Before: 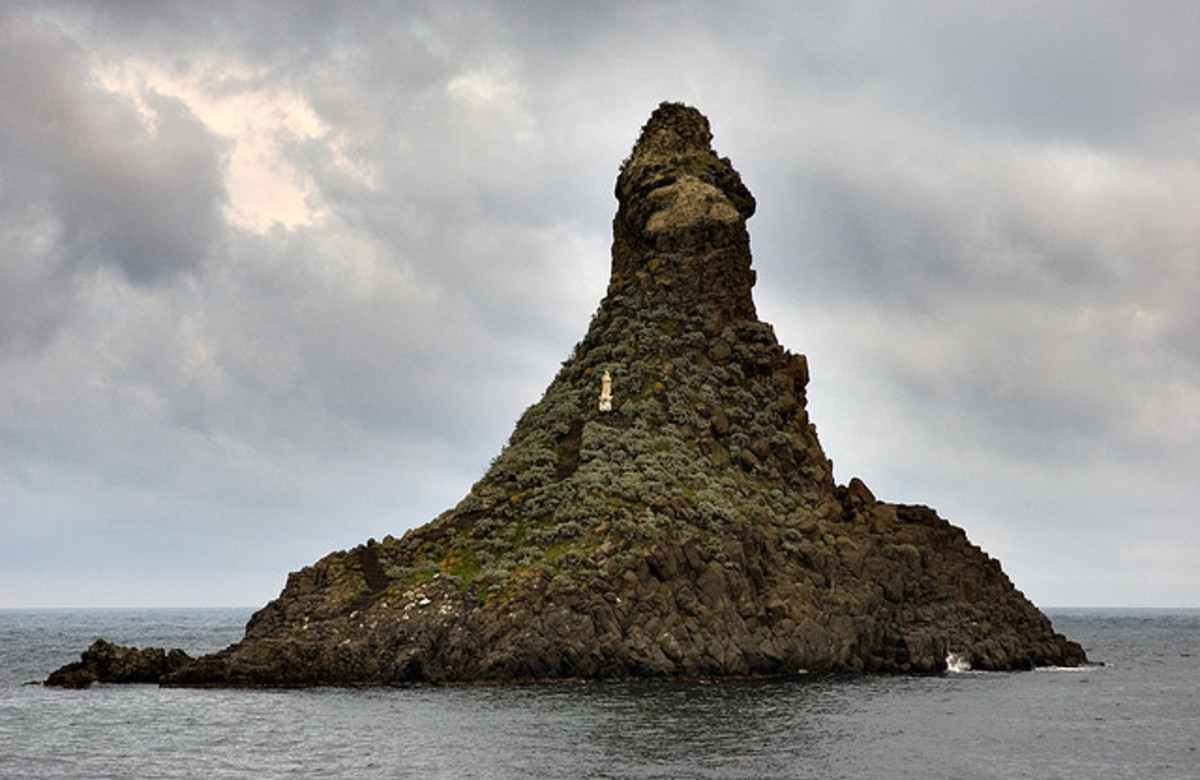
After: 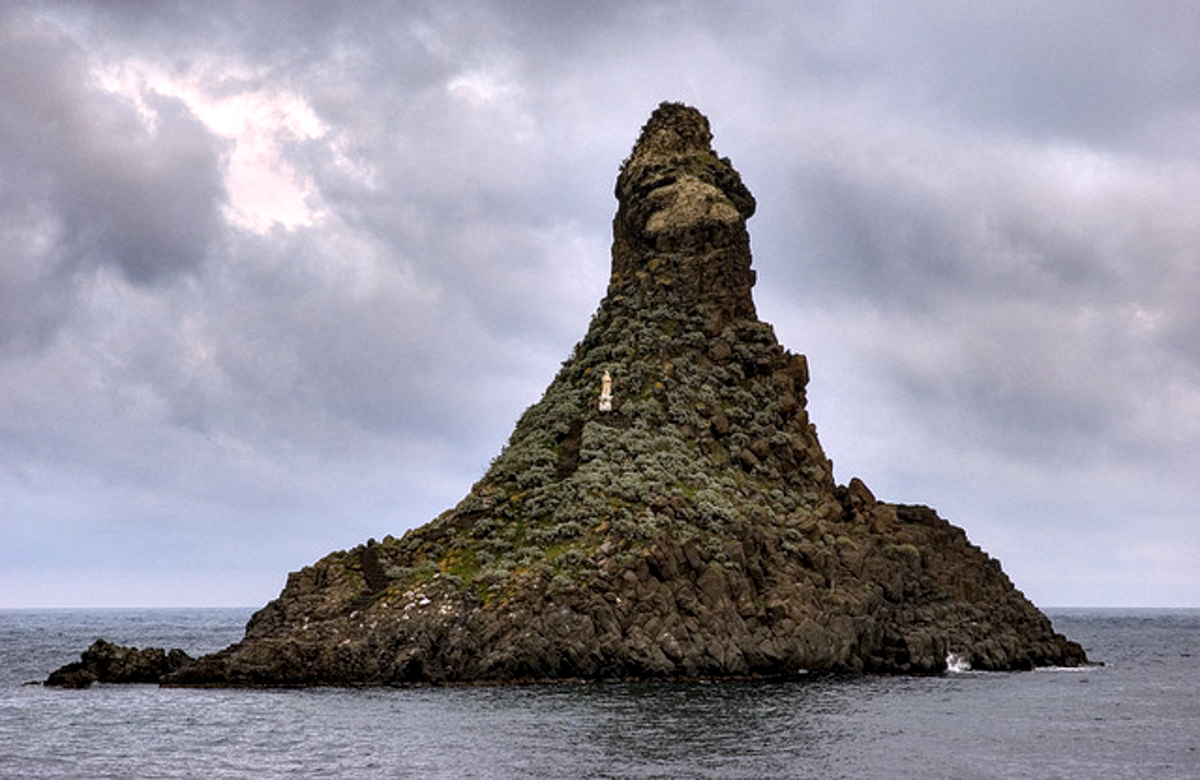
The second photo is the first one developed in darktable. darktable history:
local contrast: detail 130%
white balance: red 1.004, blue 1.096
